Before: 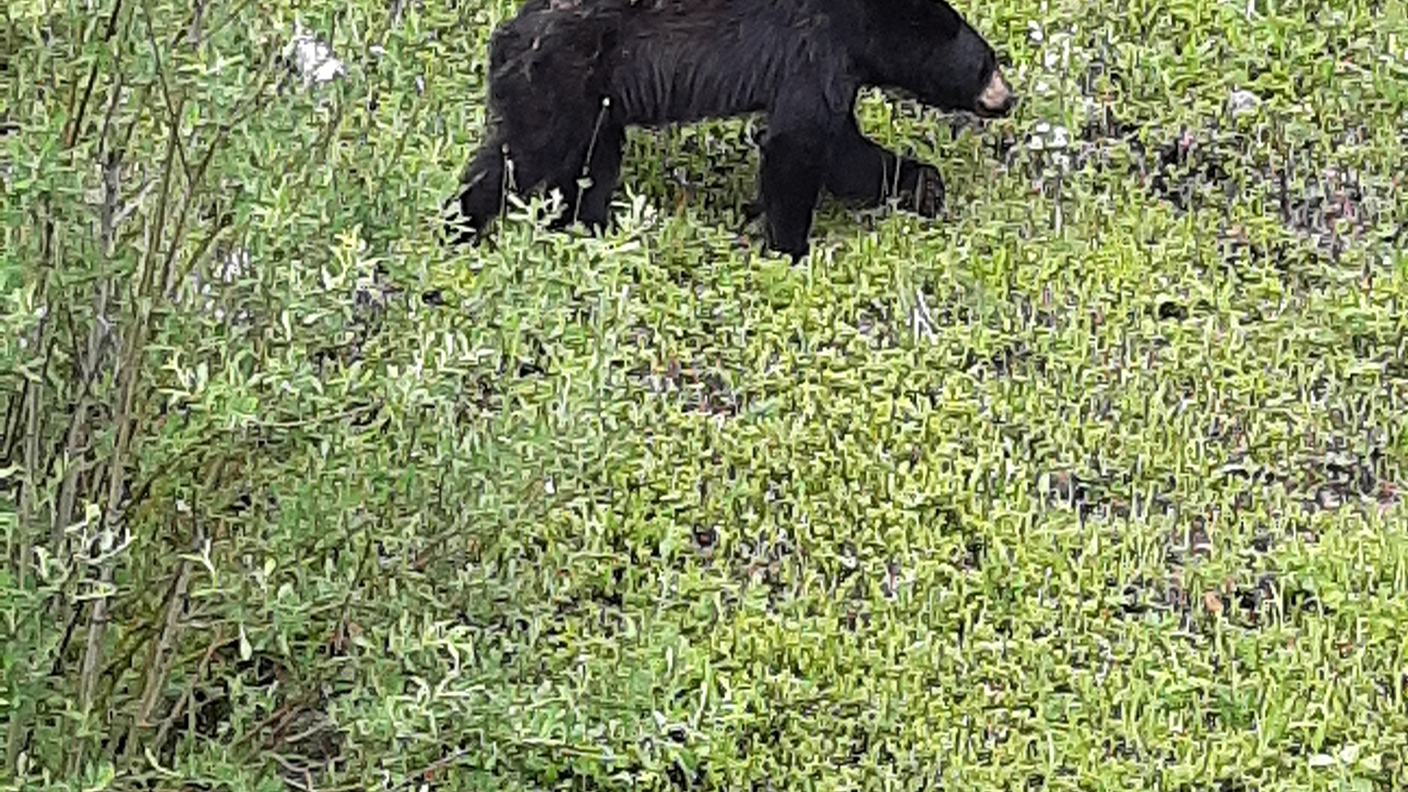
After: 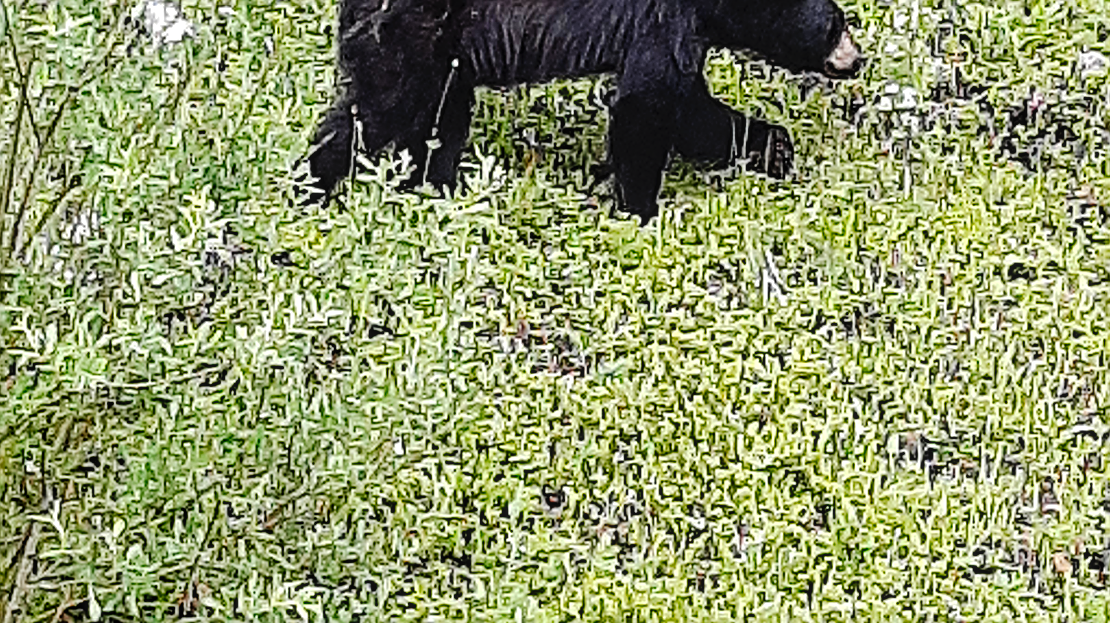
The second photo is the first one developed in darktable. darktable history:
sharpen: amount 0.735
crop and rotate: left 10.776%, top 5.017%, right 10.359%, bottom 16.256%
local contrast: on, module defaults
tone curve: curves: ch0 [(0, 0) (0.003, 0.002) (0.011, 0.006) (0.025, 0.012) (0.044, 0.021) (0.069, 0.027) (0.1, 0.035) (0.136, 0.06) (0.177, 0.108) (0.224, 0.173) (0.277, 0.26) (0.335, 0.353) (0.399, 0.453) (0.468, 0.555) (0.543, 0.641) (0.623, 0.724) (0.709, 0.792) (0.801, 0.857) (0.898, 0.918) (1, 1)], preserve colors none
